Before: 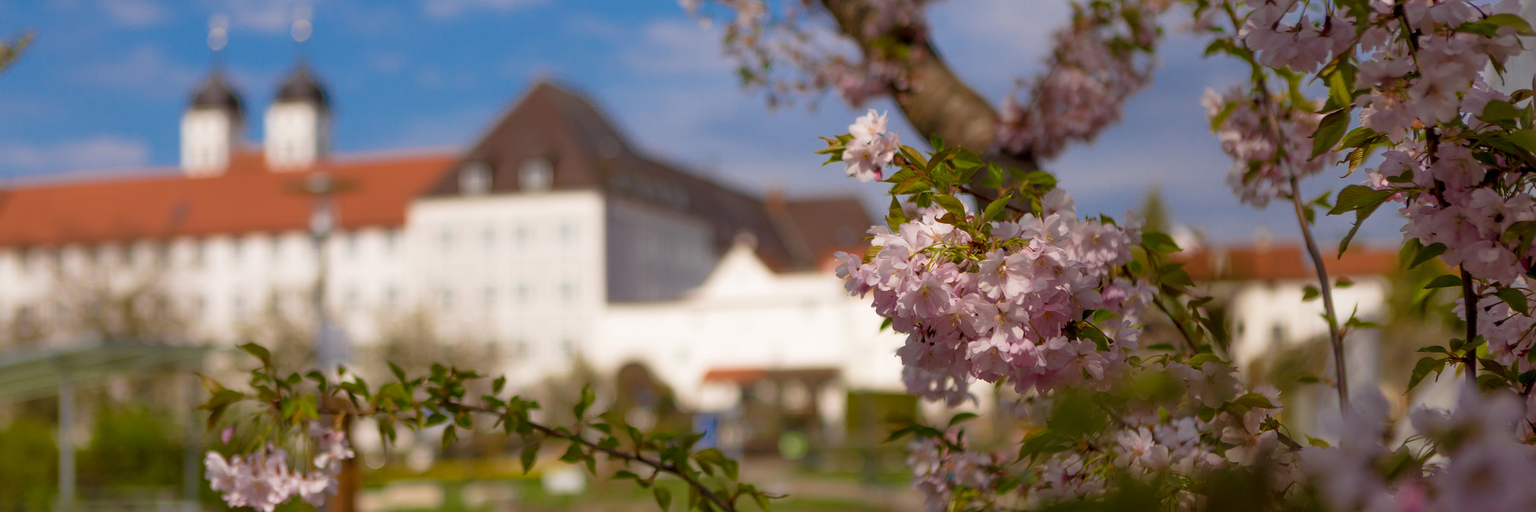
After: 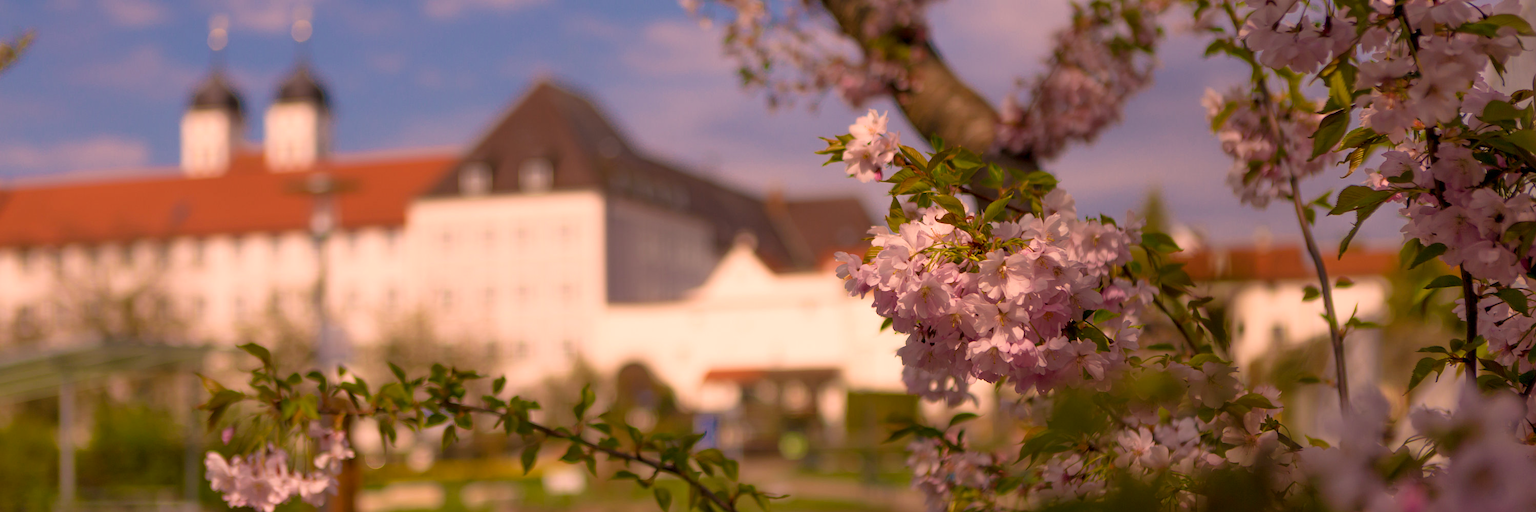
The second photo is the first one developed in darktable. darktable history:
color correction: highlights a* 21.2, highlights b* 19.83
